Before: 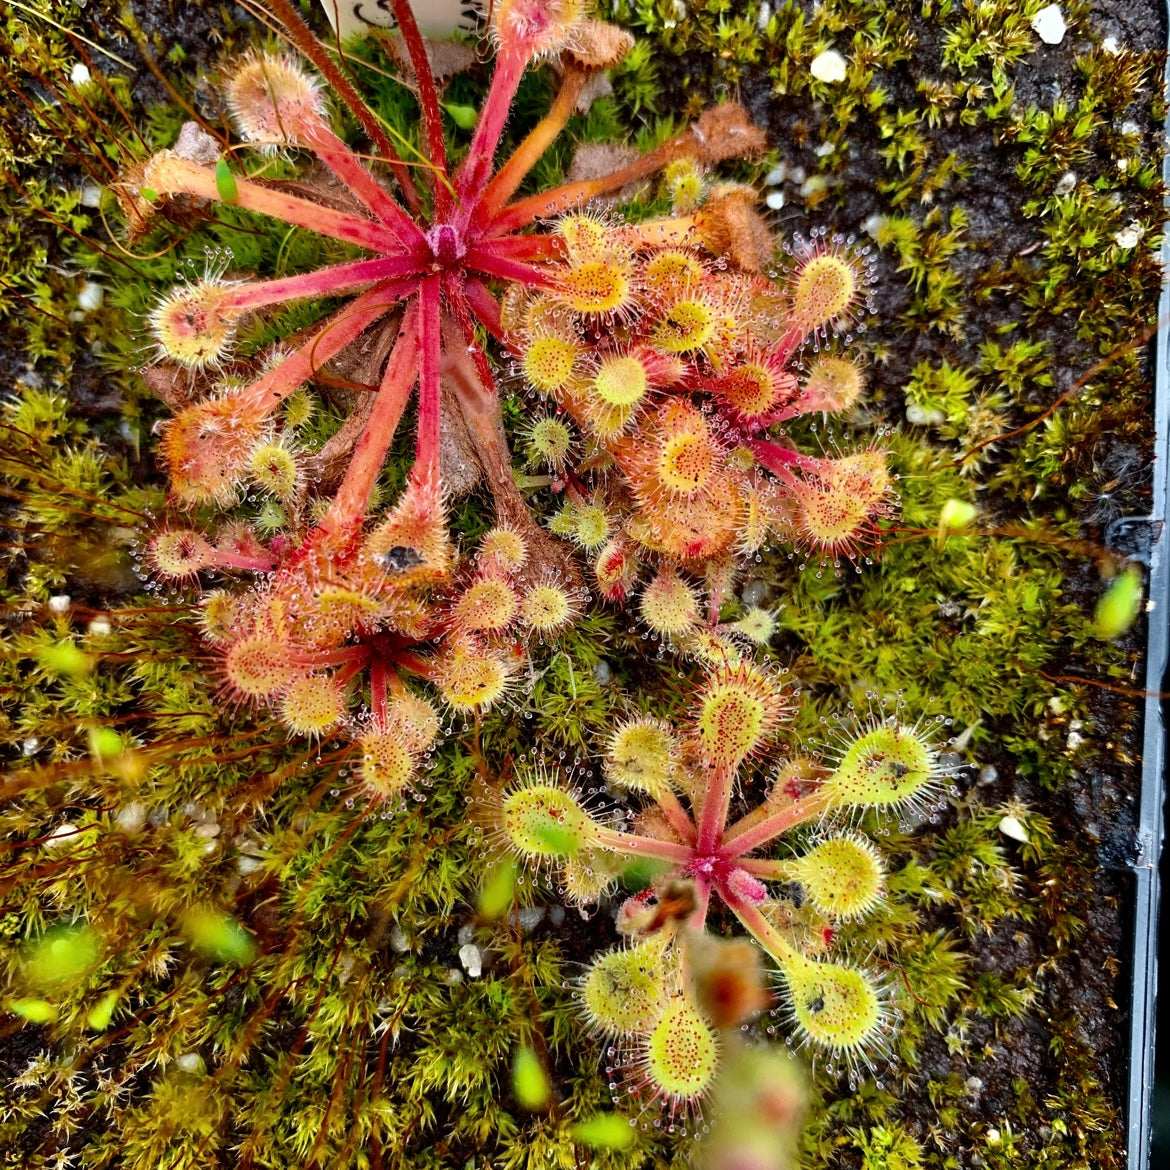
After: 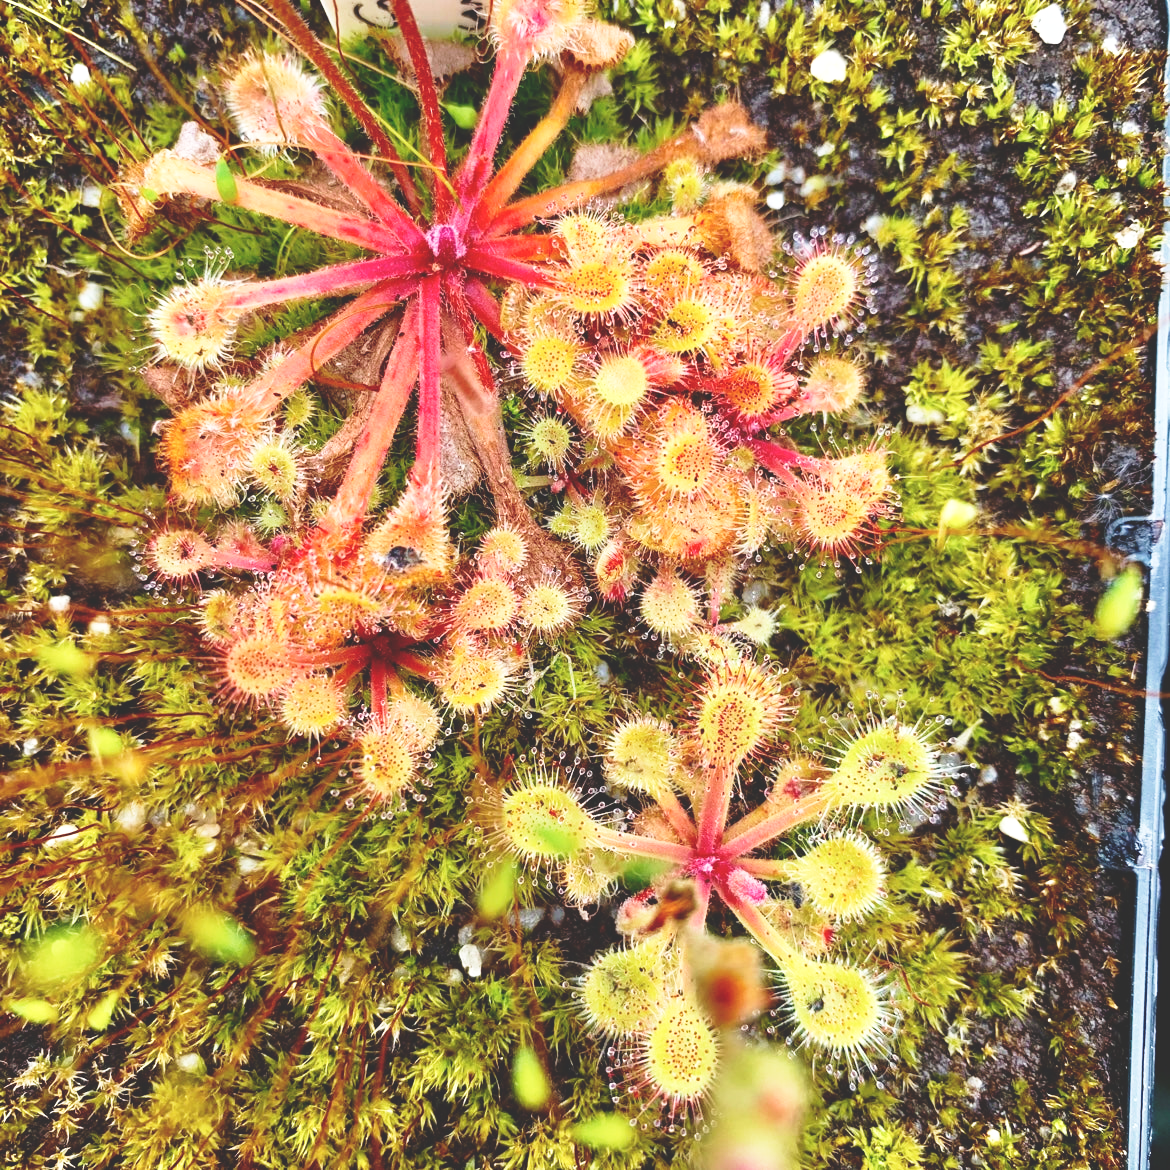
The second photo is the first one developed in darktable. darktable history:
tone equalizer: on, module defaults
base curve: curves: ch0 [(0, 0) (0.036, 0.037) (0.121, 0.228) (0.46, 0.76) (0.859, 0.983) (1, 1)], preserve colors none
exposure: black level correction -0.031, compensate highlight preservation false
velvia: on, module defaults
